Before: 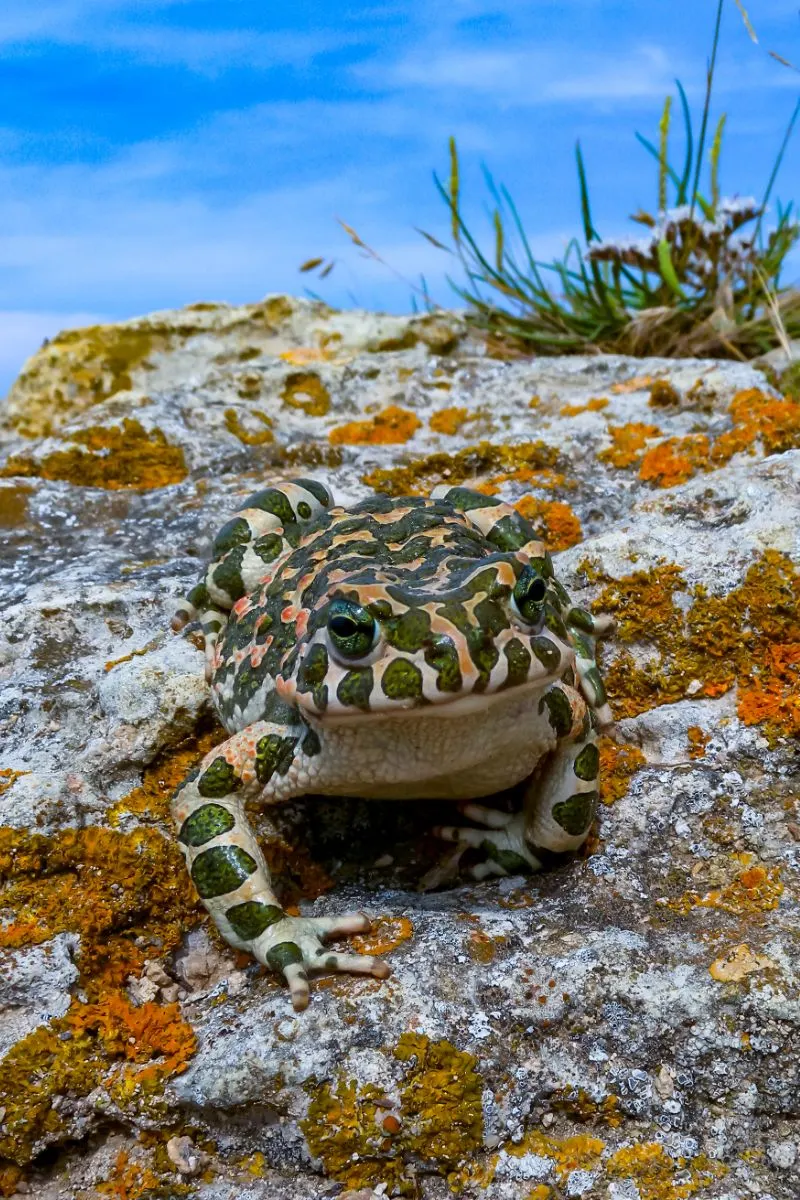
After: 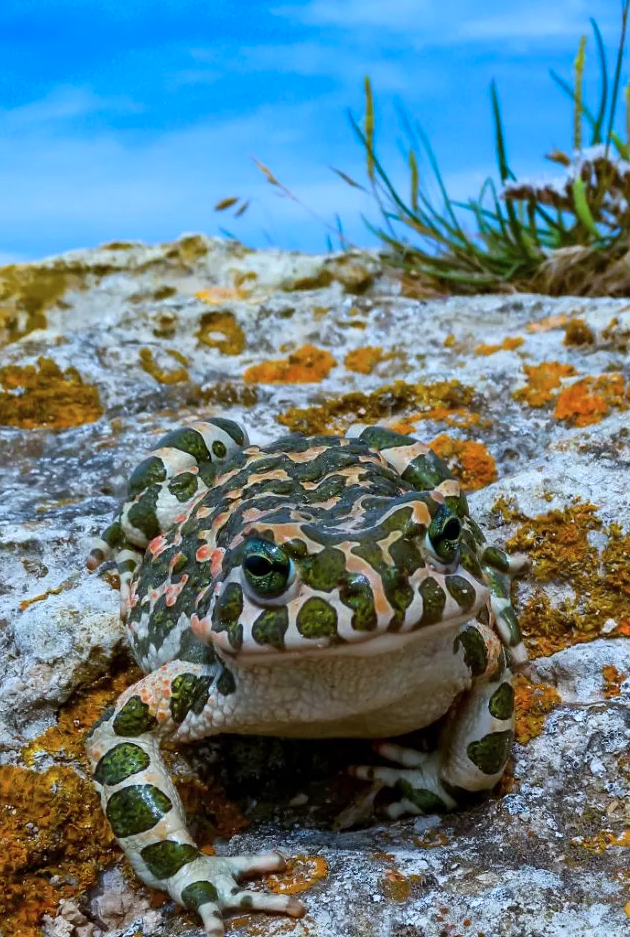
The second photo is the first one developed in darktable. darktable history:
crop and rotate: left 10.77%, top 5.1%, right 10.41%, bottom 16.76%
color correction: highlights a* -4.18, highlights b* -10.81
